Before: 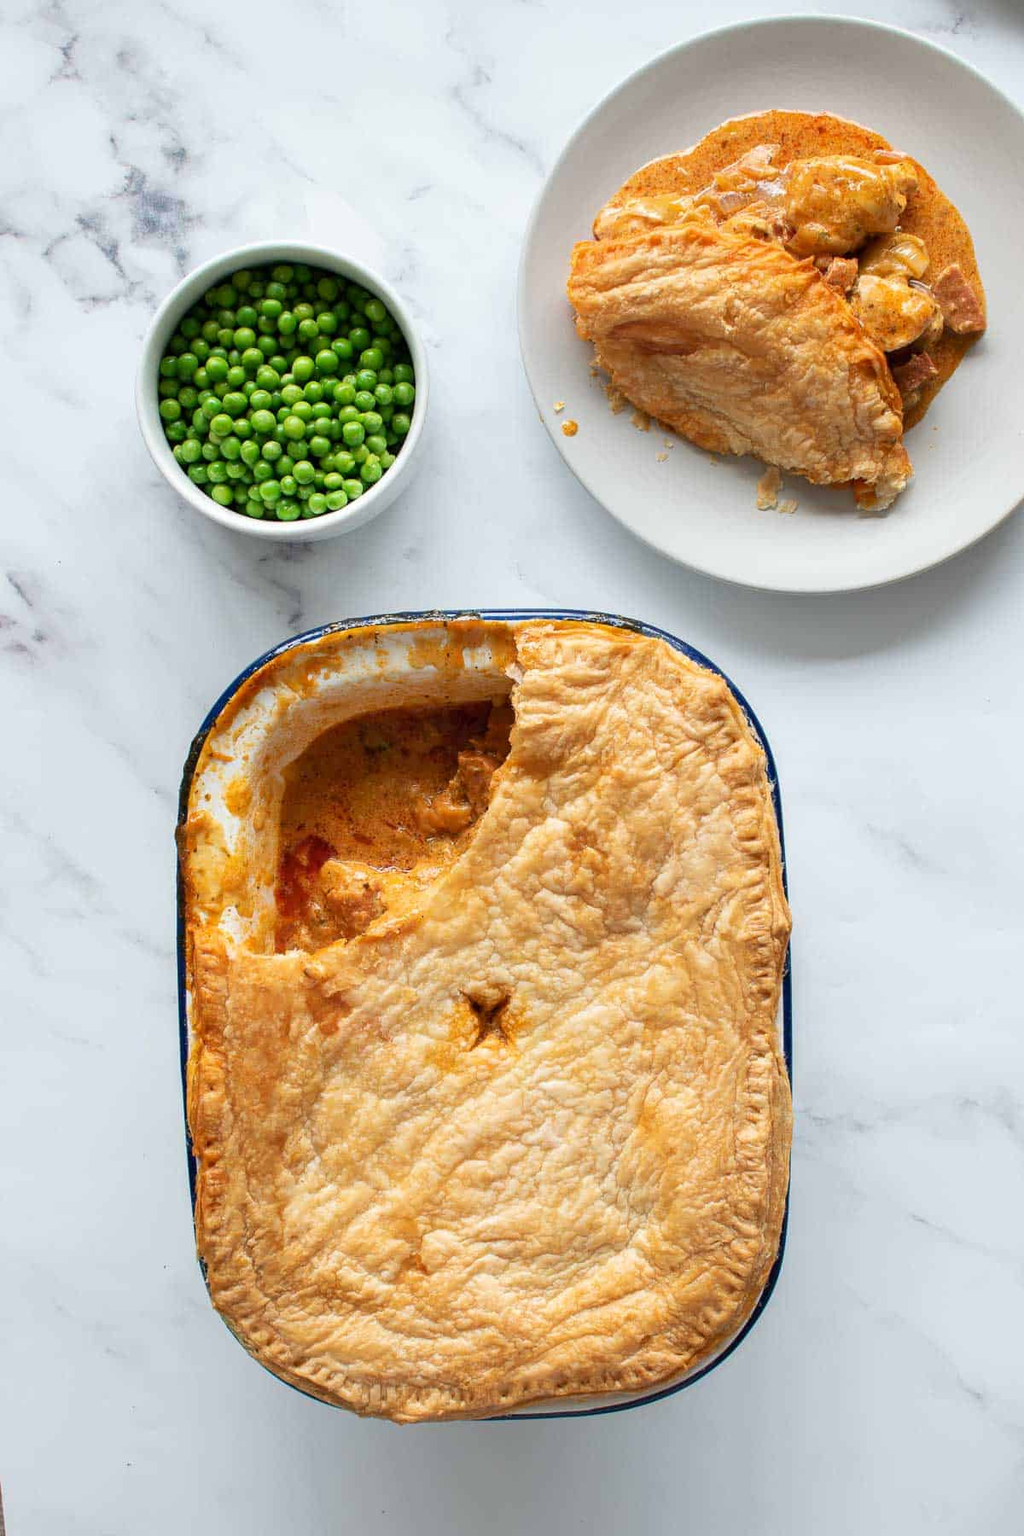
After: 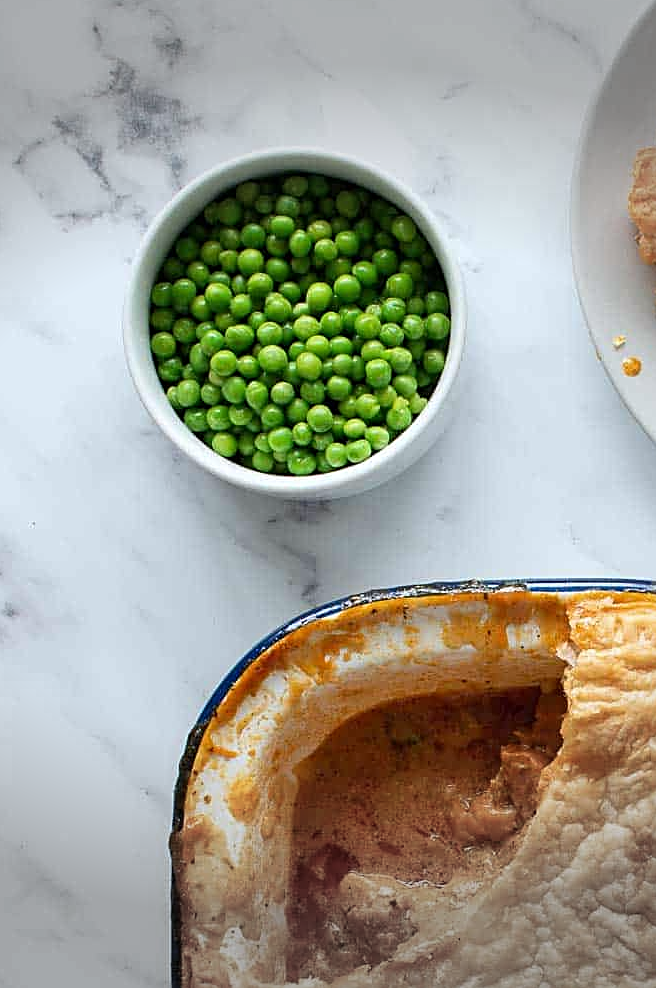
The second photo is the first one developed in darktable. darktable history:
white balance: red 0.982, blue 1.018
crop and rotate: left 3.047%, top 7.509%, right 42.236%, bottom 37.598%
vignetting: fall-off start 79.43%, saturation -0.649, width/height ratio 1.327, unbound false
sharpen: on, module defaults
